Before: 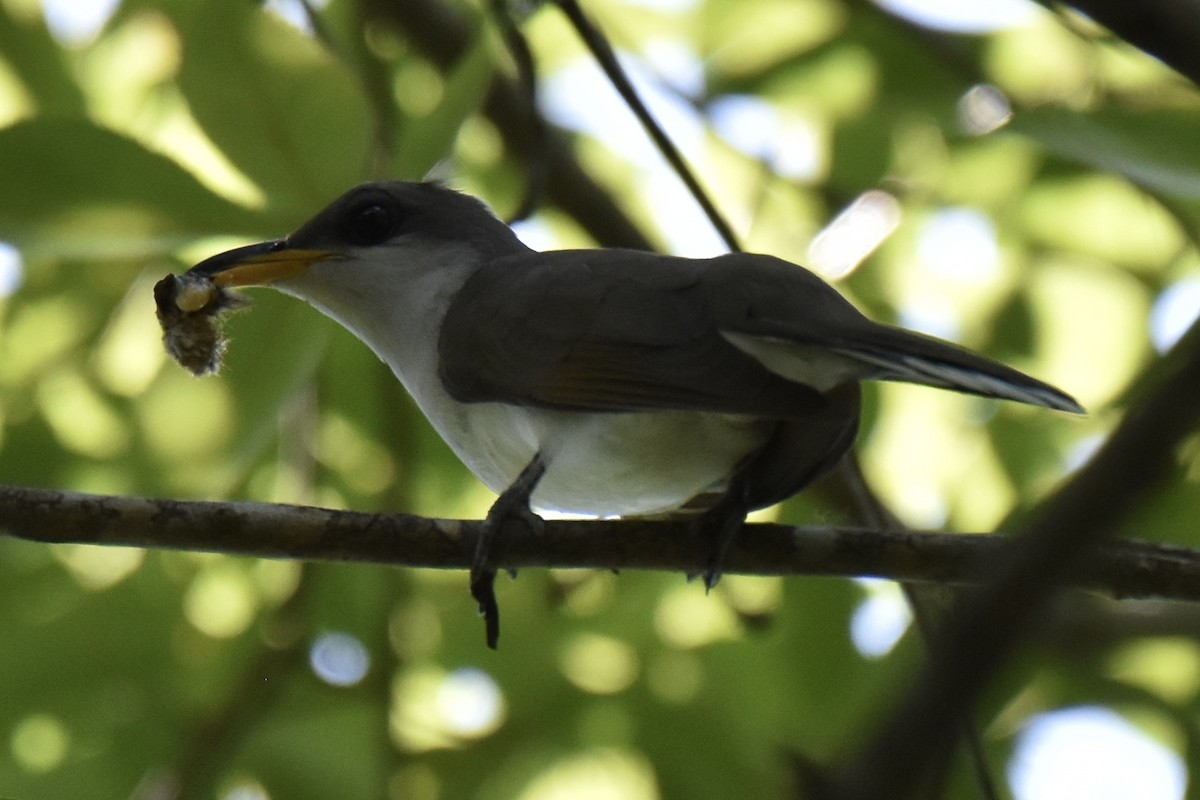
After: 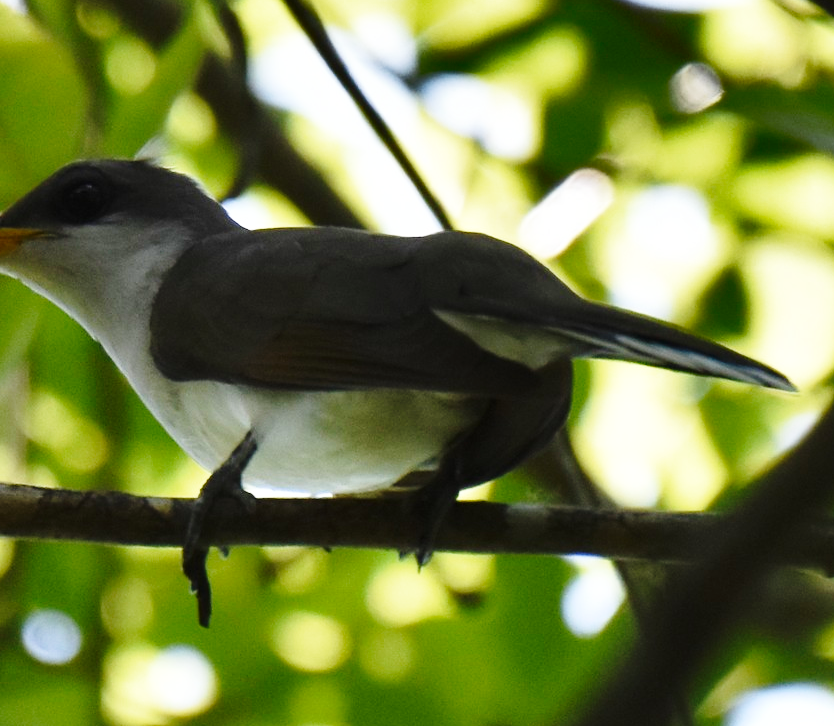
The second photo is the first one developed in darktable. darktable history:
shadows and highlights: shadows 20.91, highlights -82.73, soften with gaussian
crop and rotate: left 24.034%, top 2.838%, right 6.406%, bottom 6.299%
base curve: curves: ch0 [(0, 0) (0.028, 0.03) (0.121, 0.232) (0.46, 0.748) (0.859, 0.968) (1, 1)], preserve colors none
